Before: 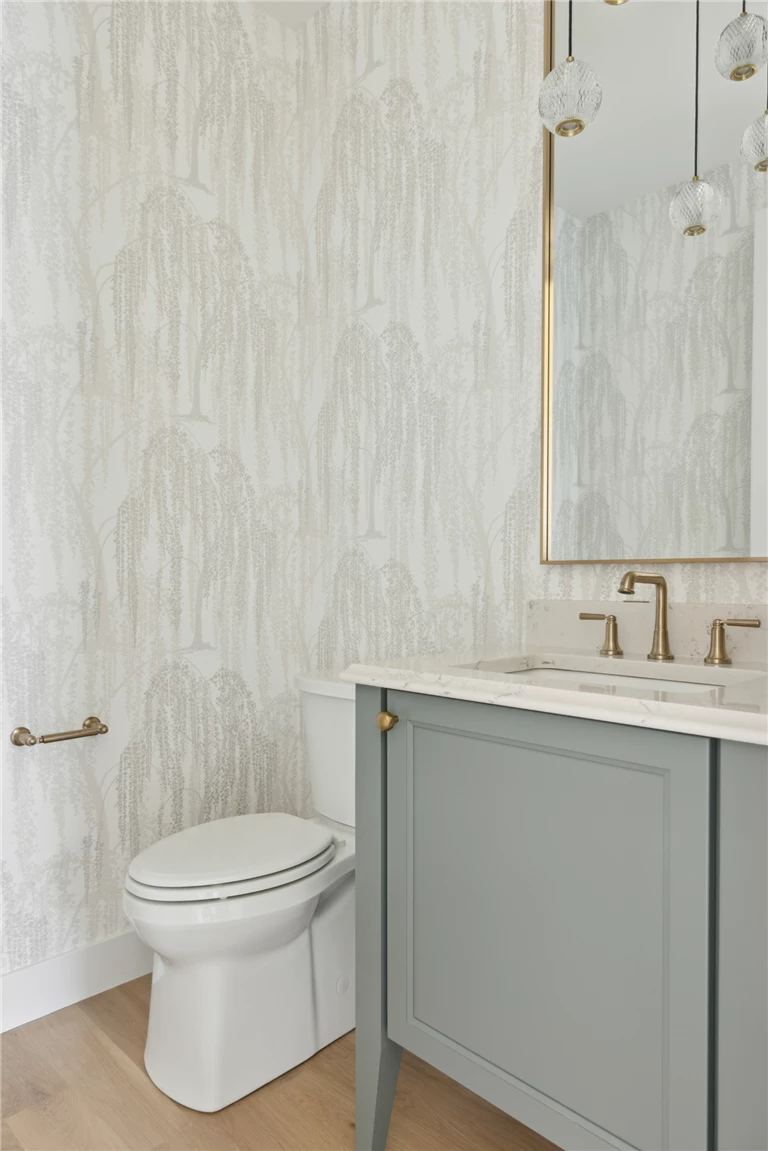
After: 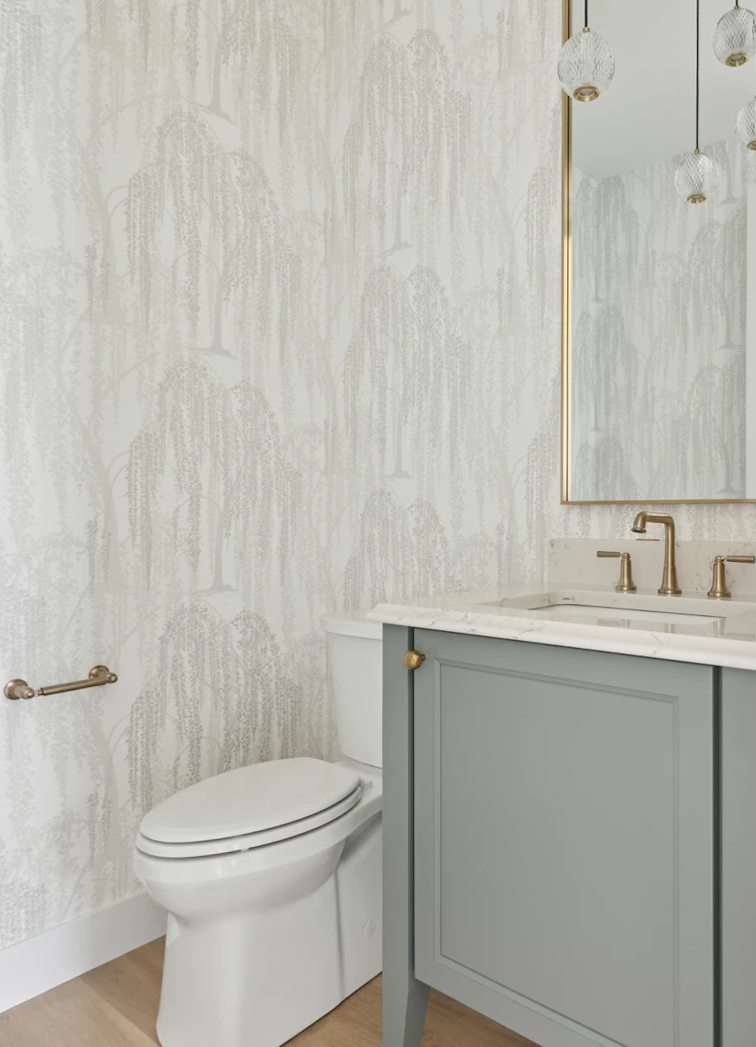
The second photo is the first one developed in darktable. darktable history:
rotate and perspective: rotation -0.013°, lens shift (vertical) -0.027, lens shift (horizontal) 0.178, crop left 0.016, crop right 0.989, crop top 0.082, crop bottom 0.918
